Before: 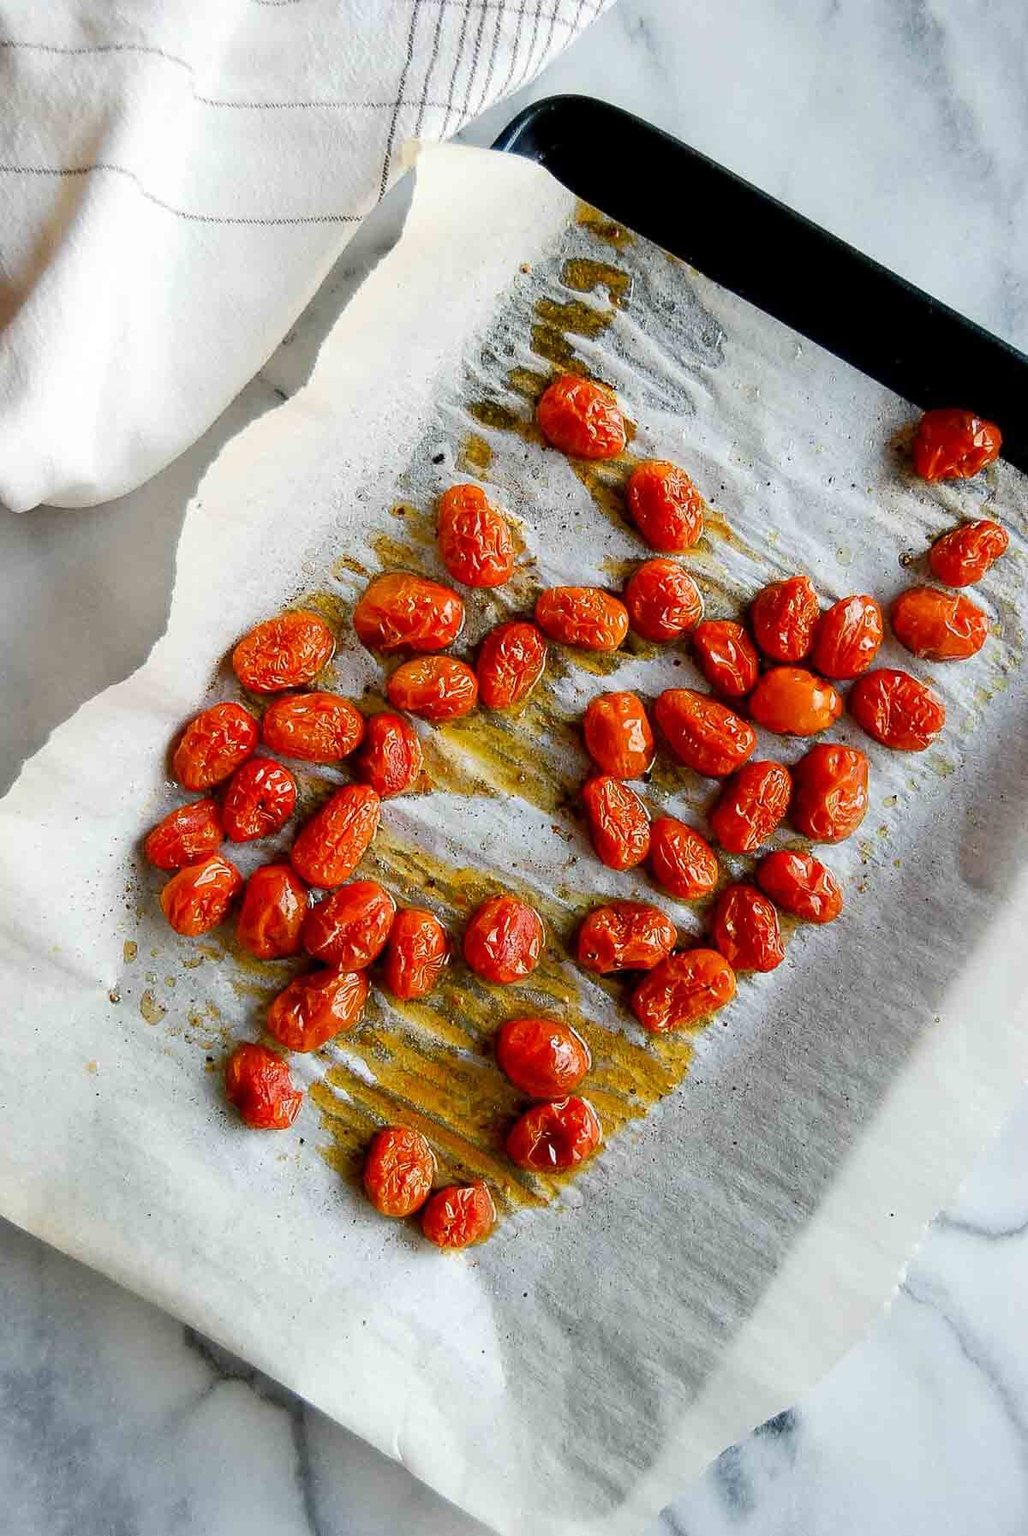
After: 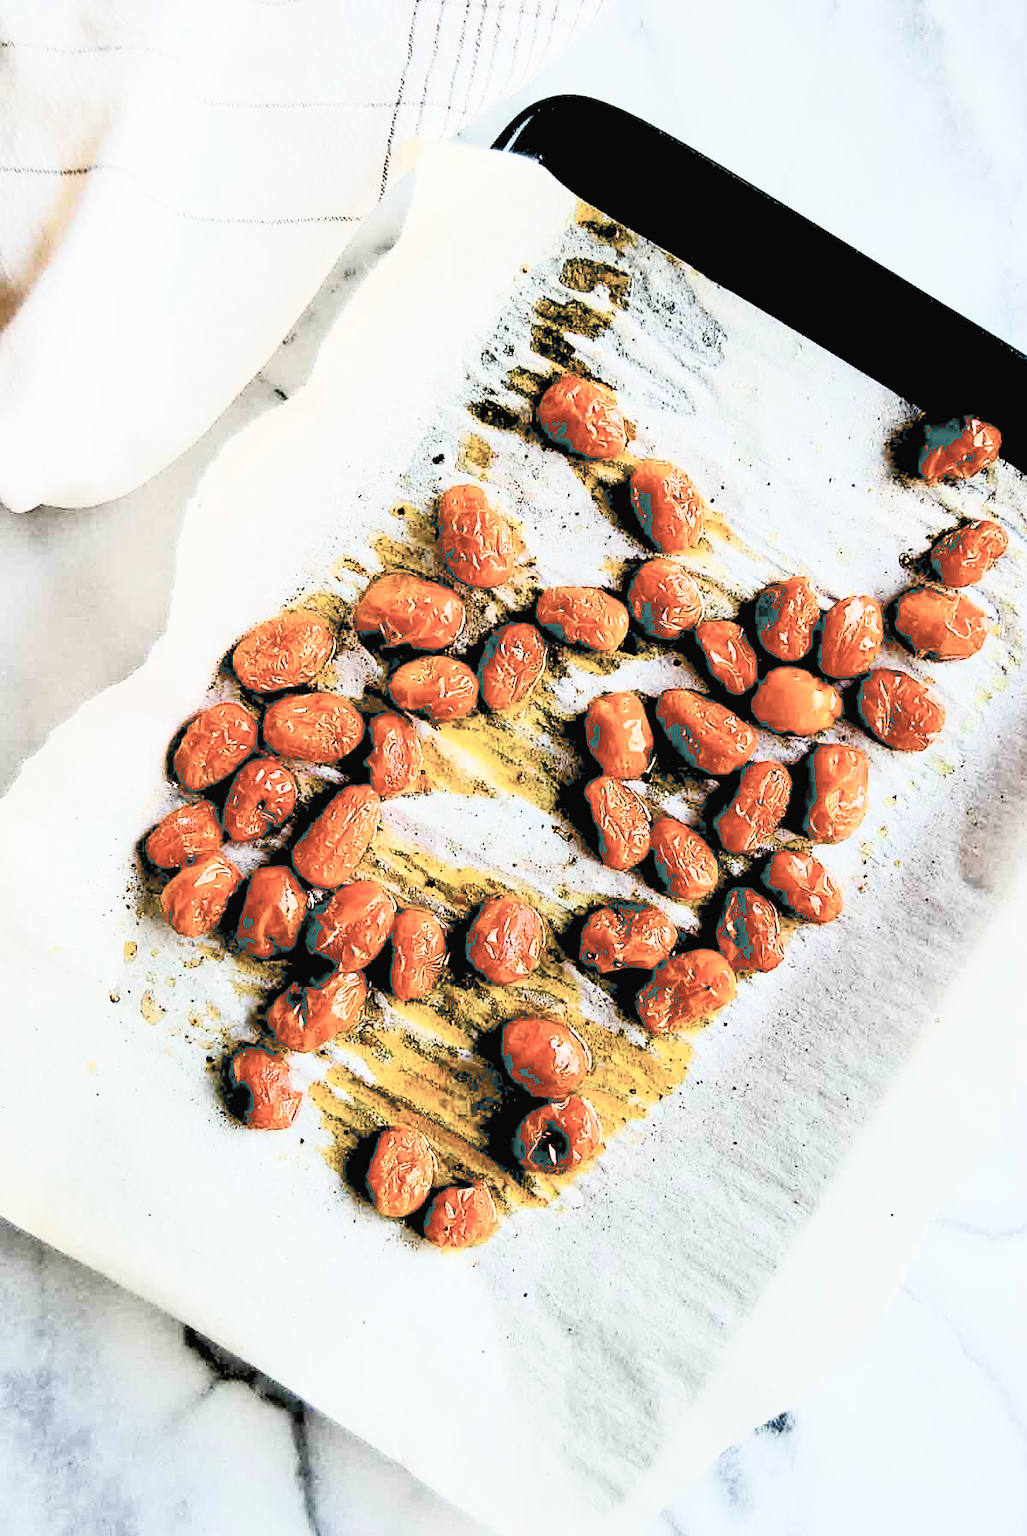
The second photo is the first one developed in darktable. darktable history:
contrast brightness saturation: contrast 0.44, brightness 0.561, saturation -0.202
filmic rgb: black relative exposure -7.65 EV, white relative exposure 4.56 EV, hardness 3.61
exposure: black level correction 0.042, exposure 0.498 EV, compensate highlight preservation false
